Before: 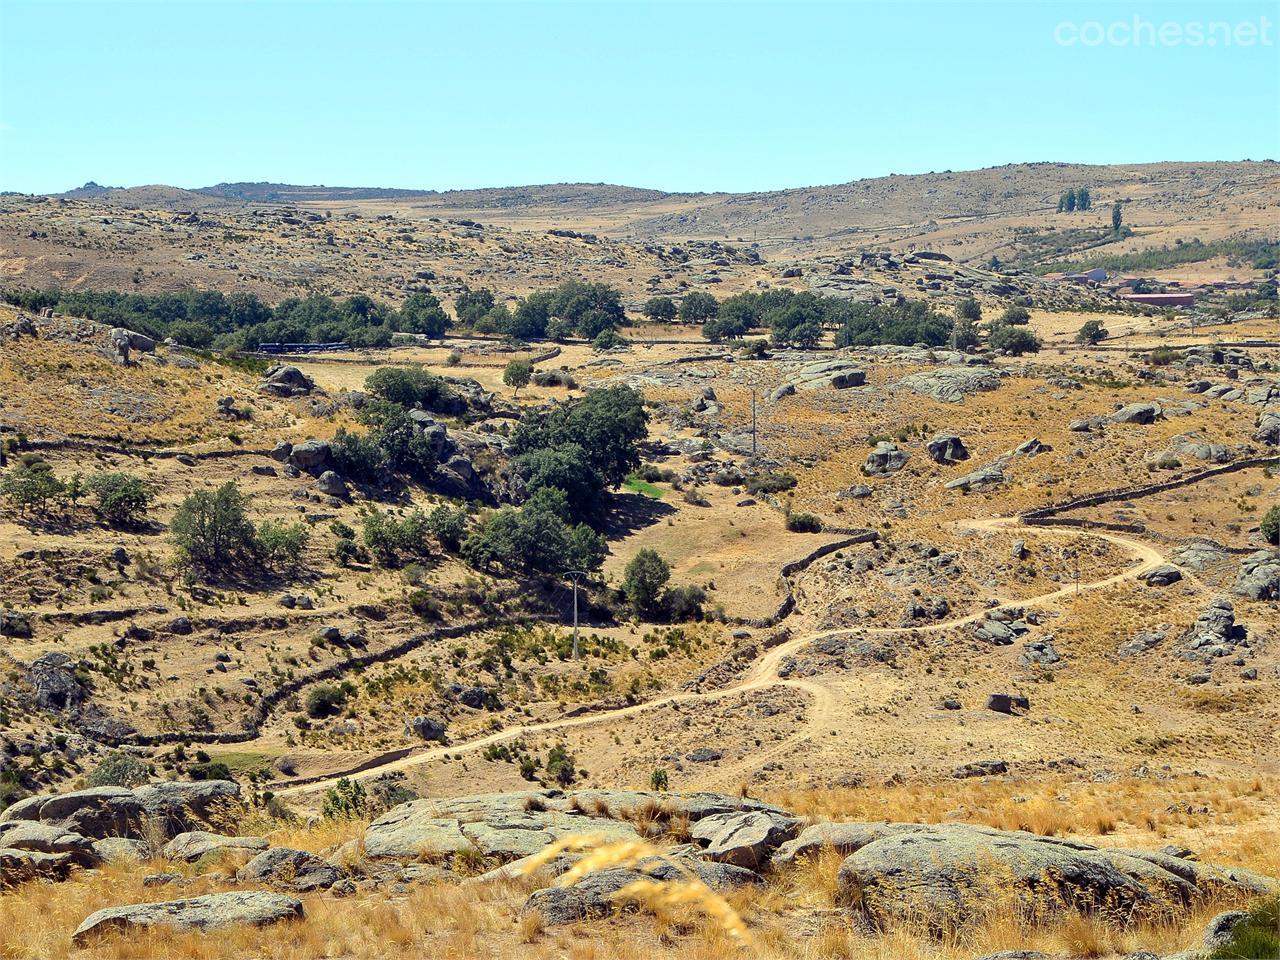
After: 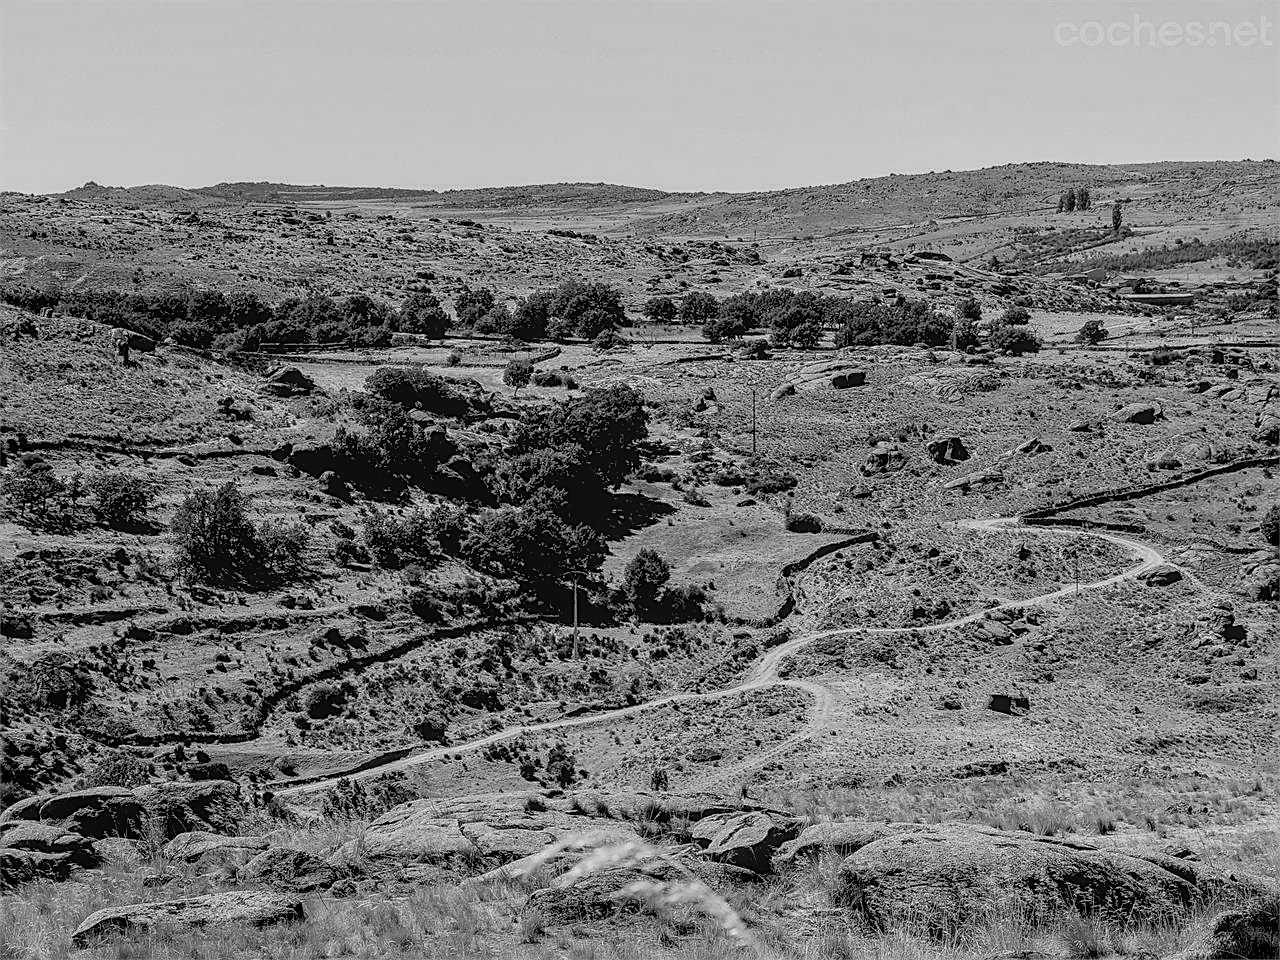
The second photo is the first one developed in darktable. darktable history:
sharpen: on, module defaults
color correction: saturation 0.5
exposure: black level correction 0.046, exposure -0.228 EV, compensate highlight preservation false
monochrome: a -74.22, b 78.2
local contrast: highlights 0%, shadows 0%, detail 133%
color zones: curves: ch1 [(0.25, 0.61) (0.75, 0.248)]
color calibration: illuminant as shot in camera, x 0.358, y 0.373, temperature 4628.91 K
